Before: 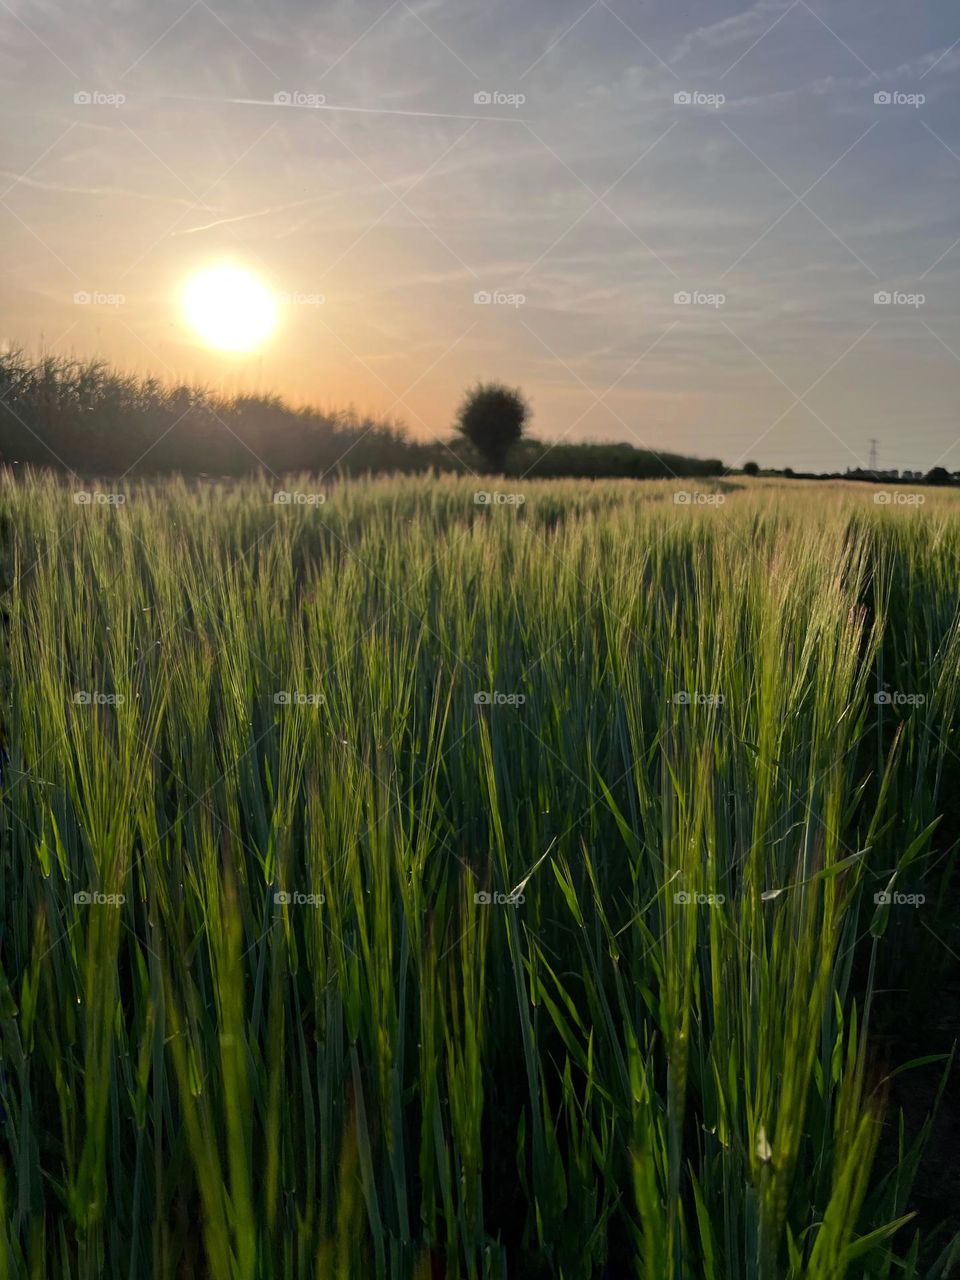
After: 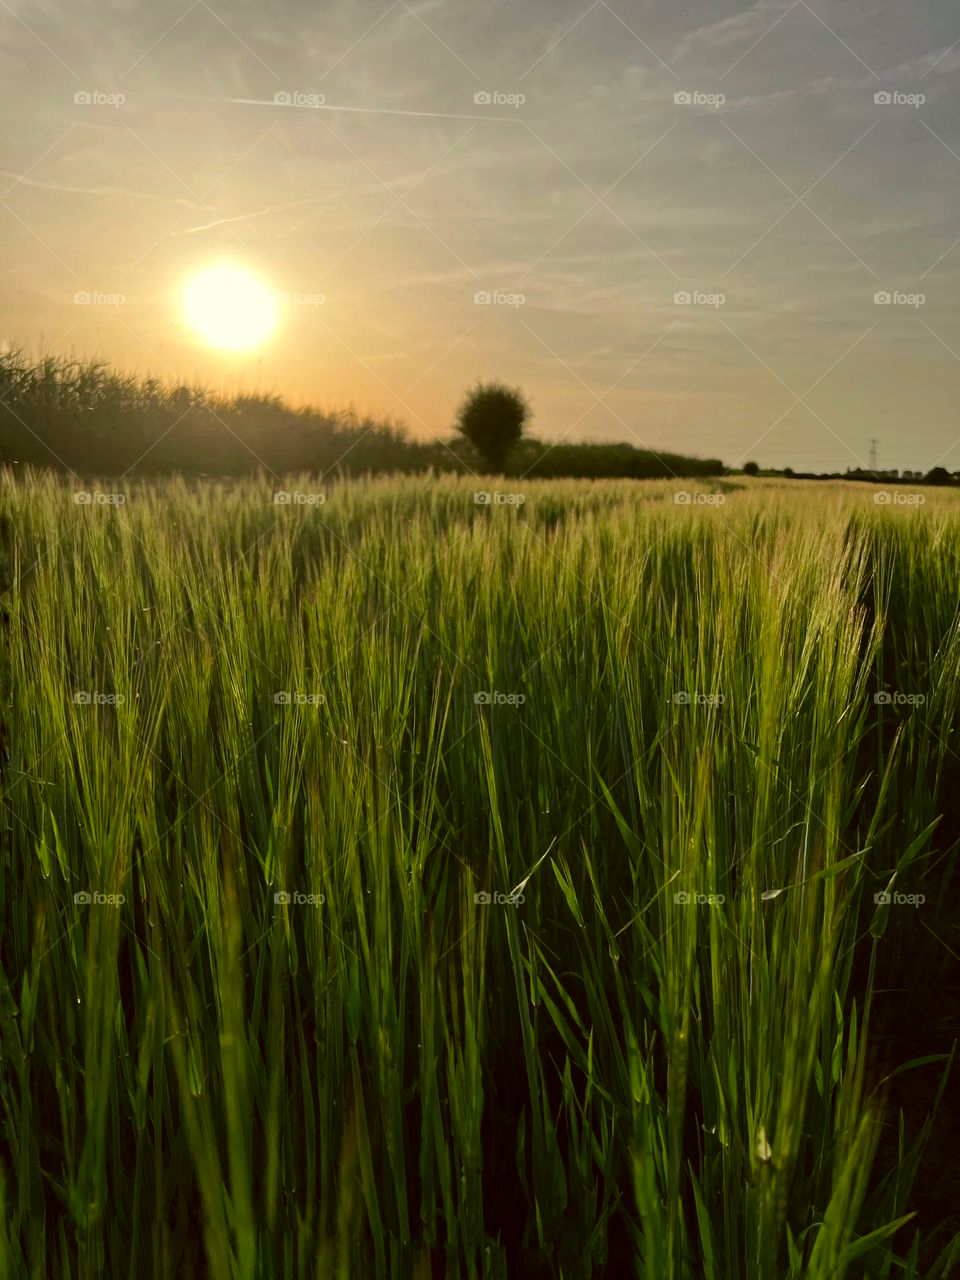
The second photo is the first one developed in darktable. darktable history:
color correction: highlights a* -1.24, highlights b* 10.04, shadows a* 0.799, shadows b* 19.56
